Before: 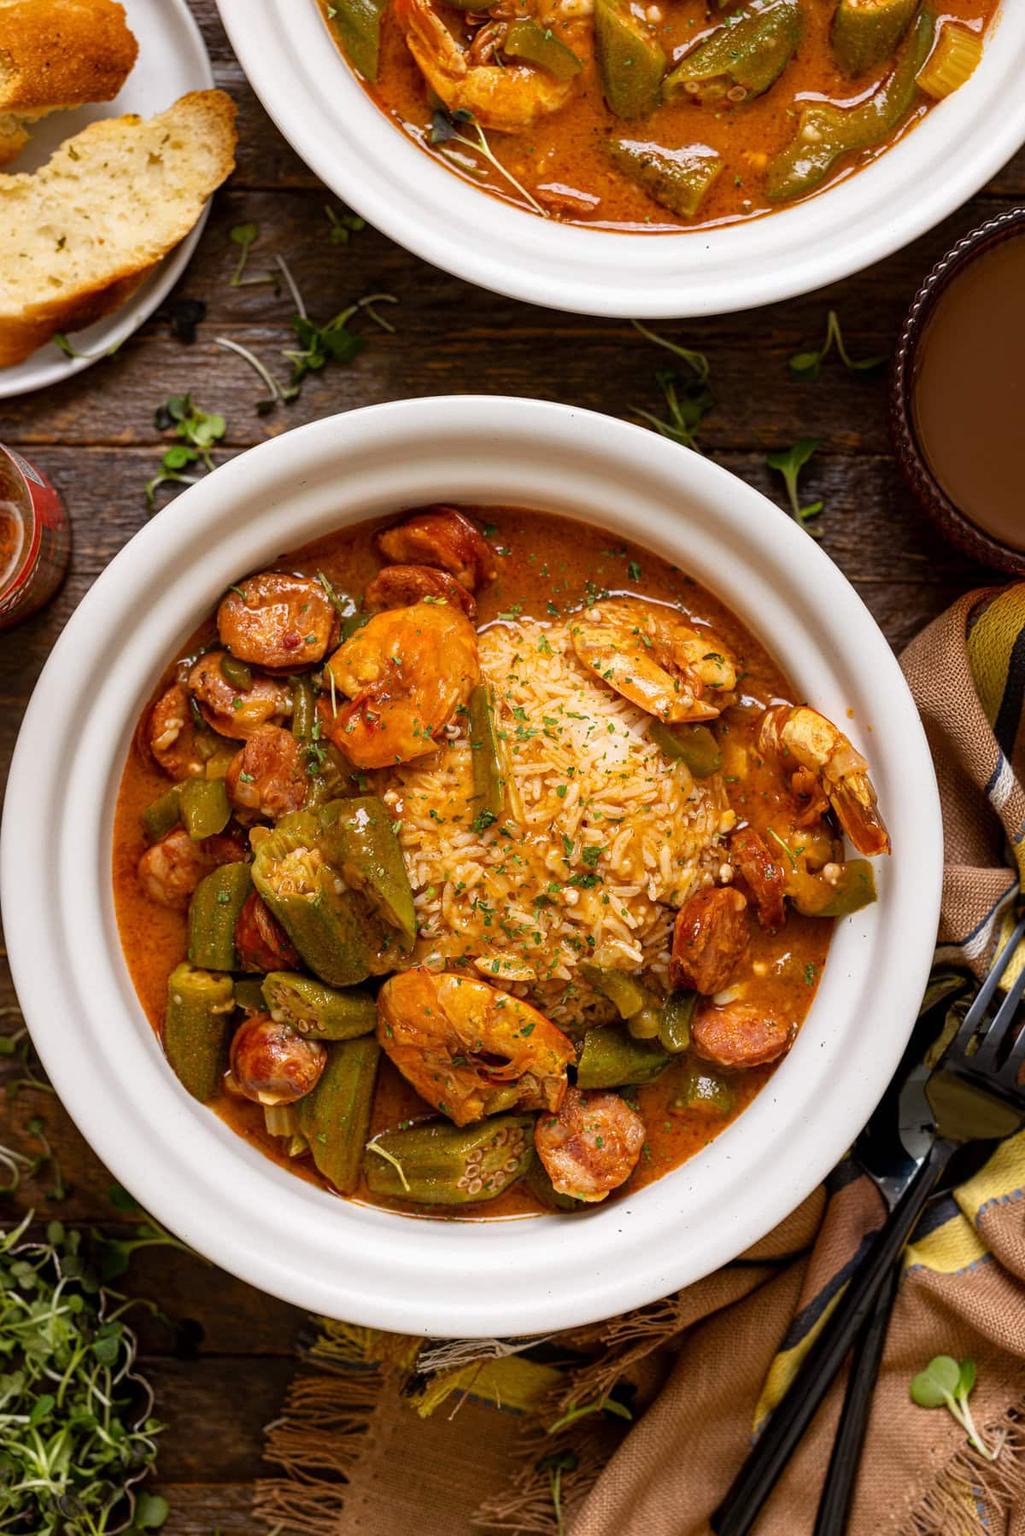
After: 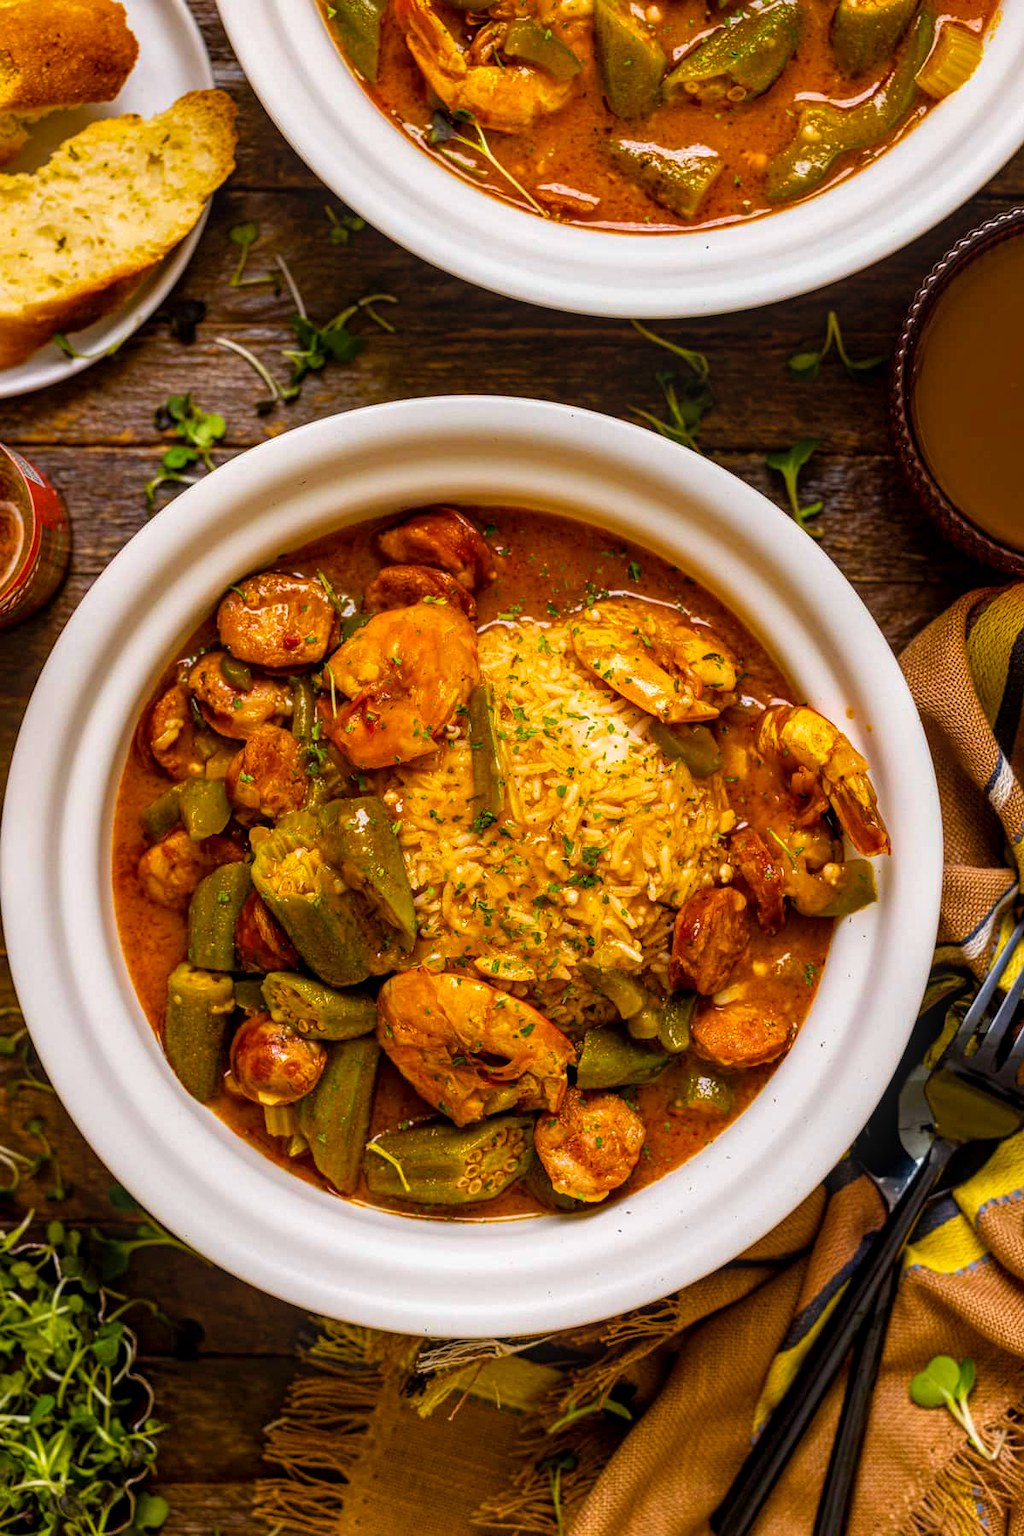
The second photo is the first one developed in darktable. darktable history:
color balance rgb: shadows lift › chroma 0.857%, shadows lift › hue 110.81°, perceptual saturation grading › global saturation 30.869%, global vibrance 40.661%
local contrast: on, module defaults
tone equalizer: edges refinement/feathering 500, mask exposure compensation -1.57 EV, preserve details no
